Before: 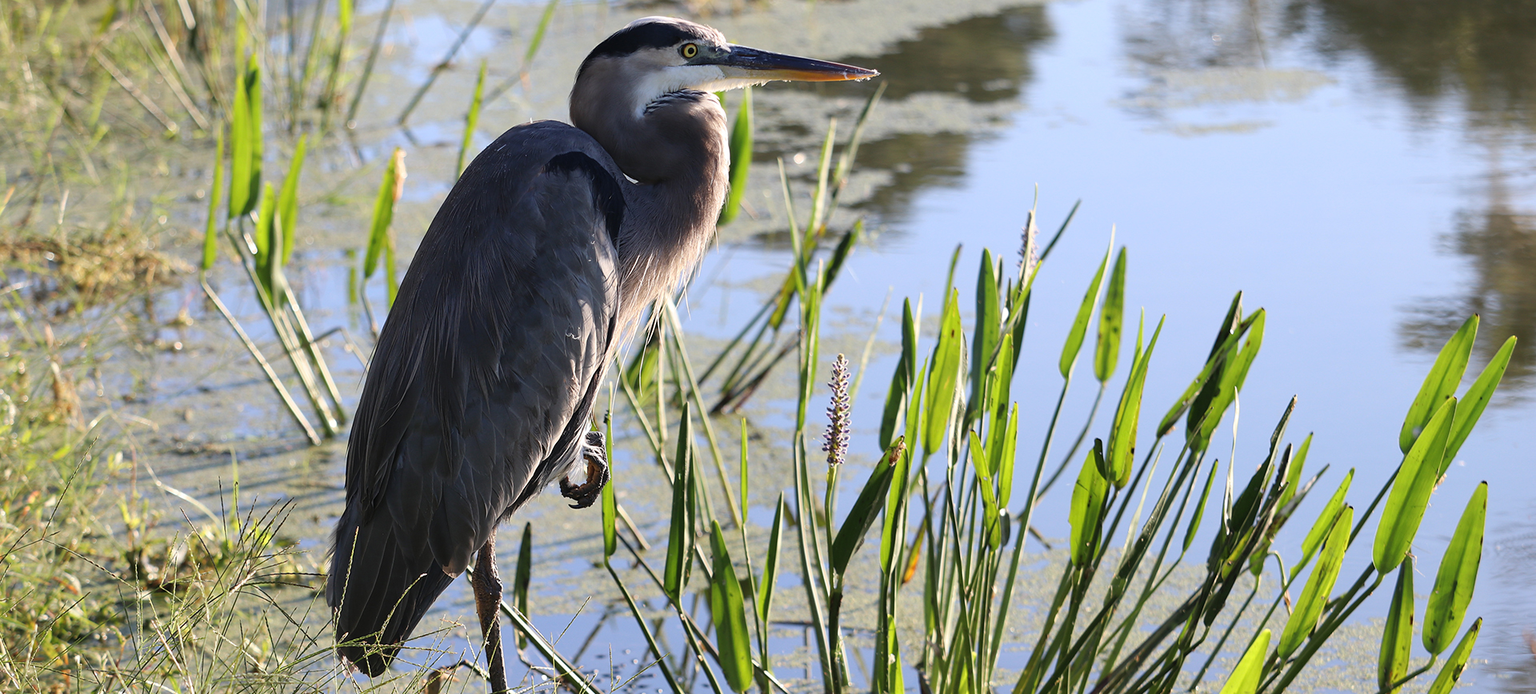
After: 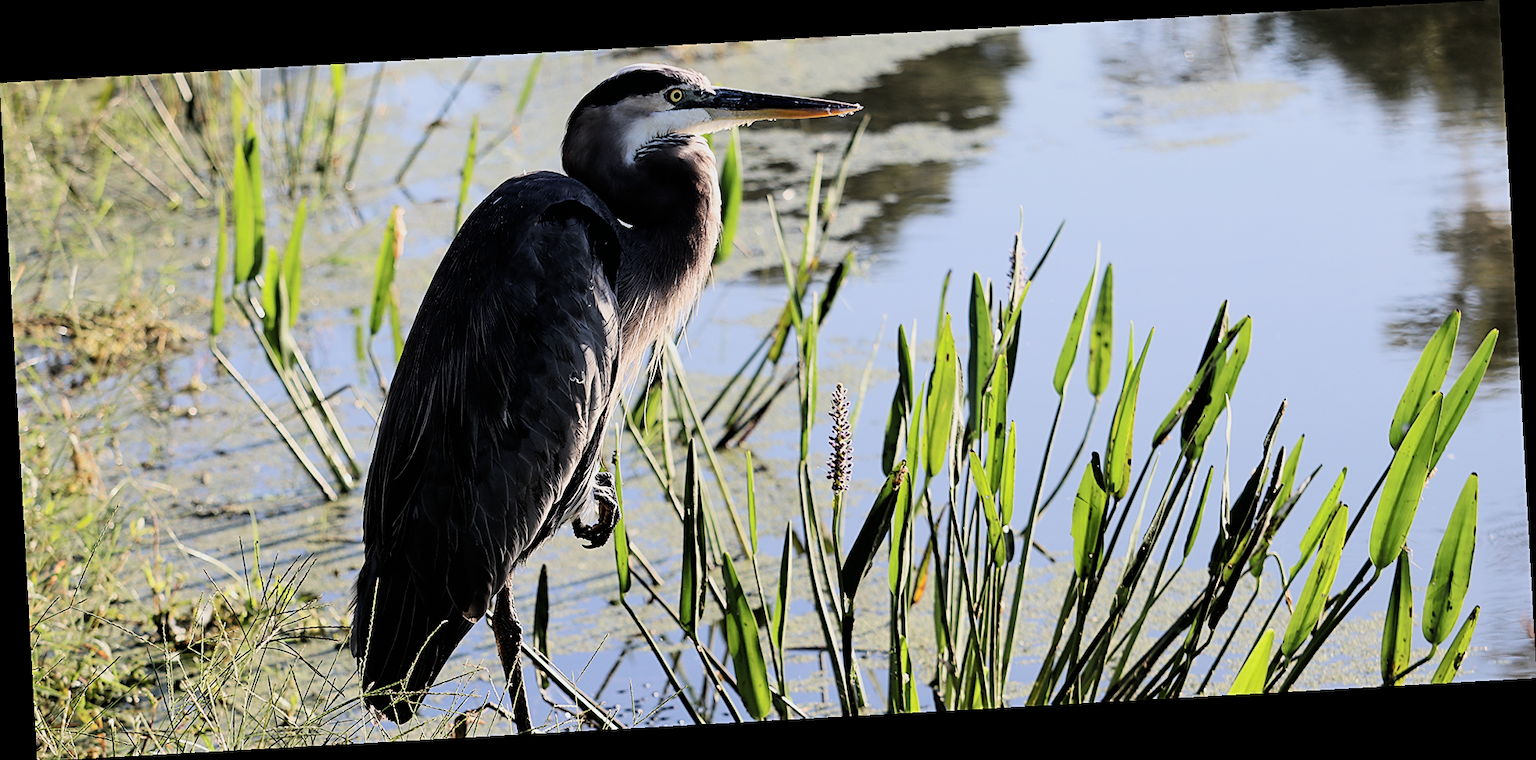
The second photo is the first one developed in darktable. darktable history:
exposure: compensate highlight preservation false
sharpen: on, module defaults
rotate and perspective: rotation -3.18°, automatic cropping off
filmic rgb: black relative exposure -5 EV, hardness 2.88, contrast 1.5
